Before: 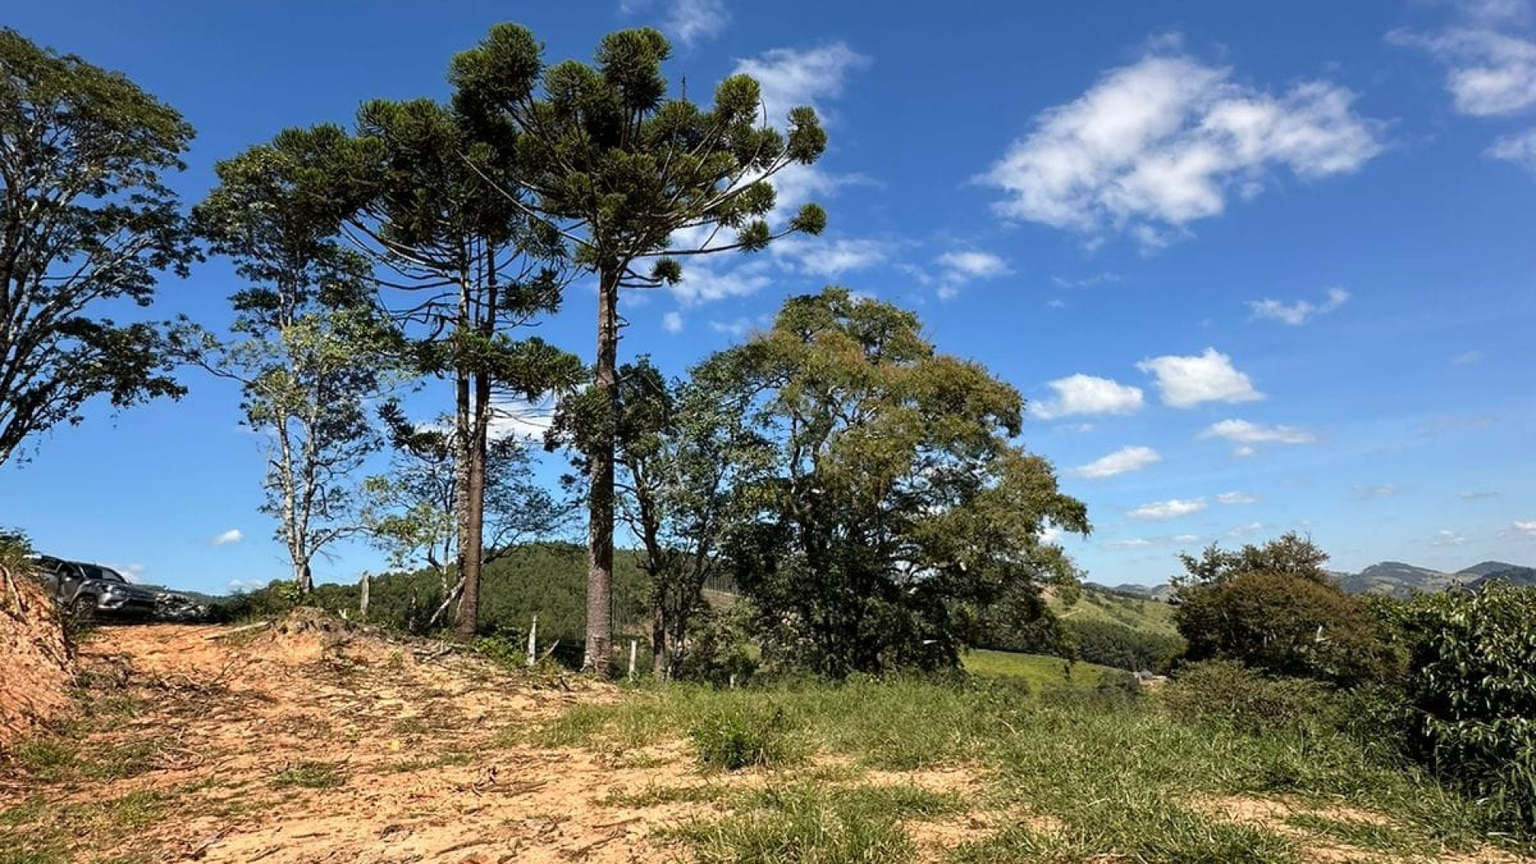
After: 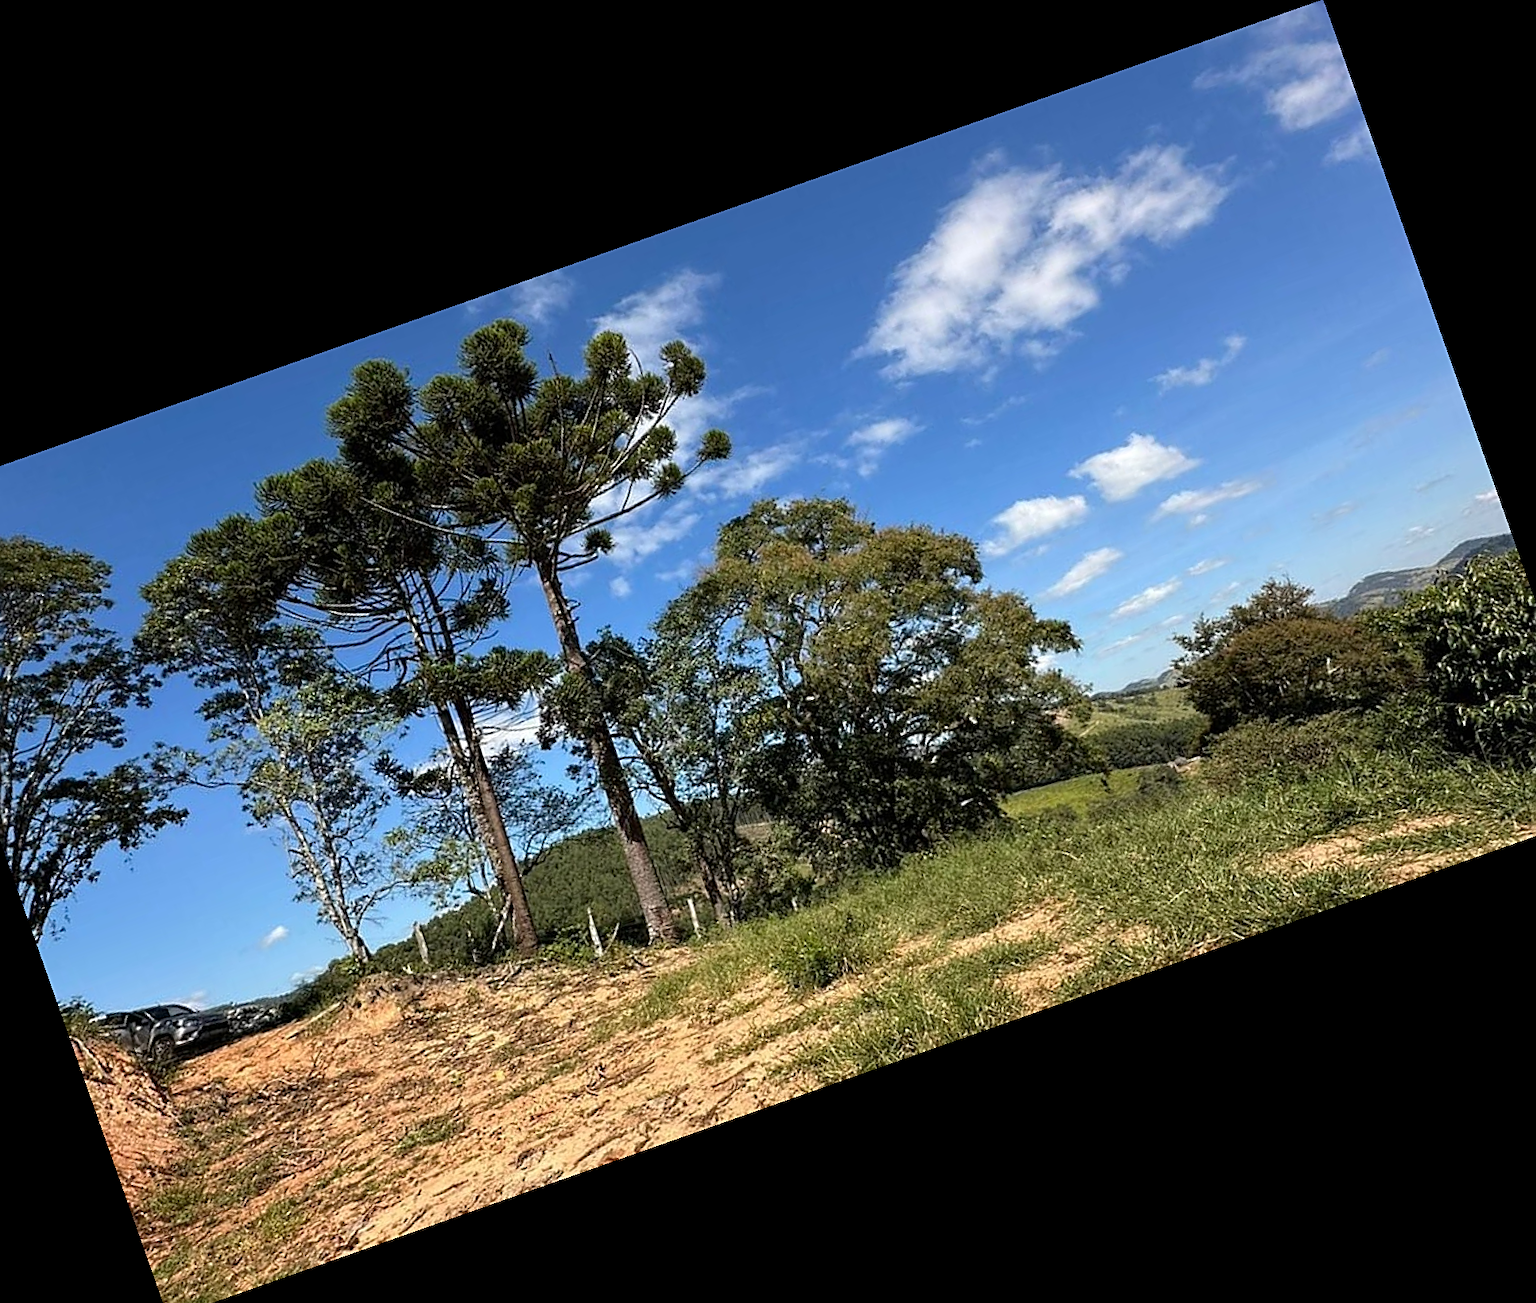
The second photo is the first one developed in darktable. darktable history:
crop and rotate: angle 19.43°, left 6.812%, right 4.125%, bottom 1.087%
sharpen: on, module defaults
